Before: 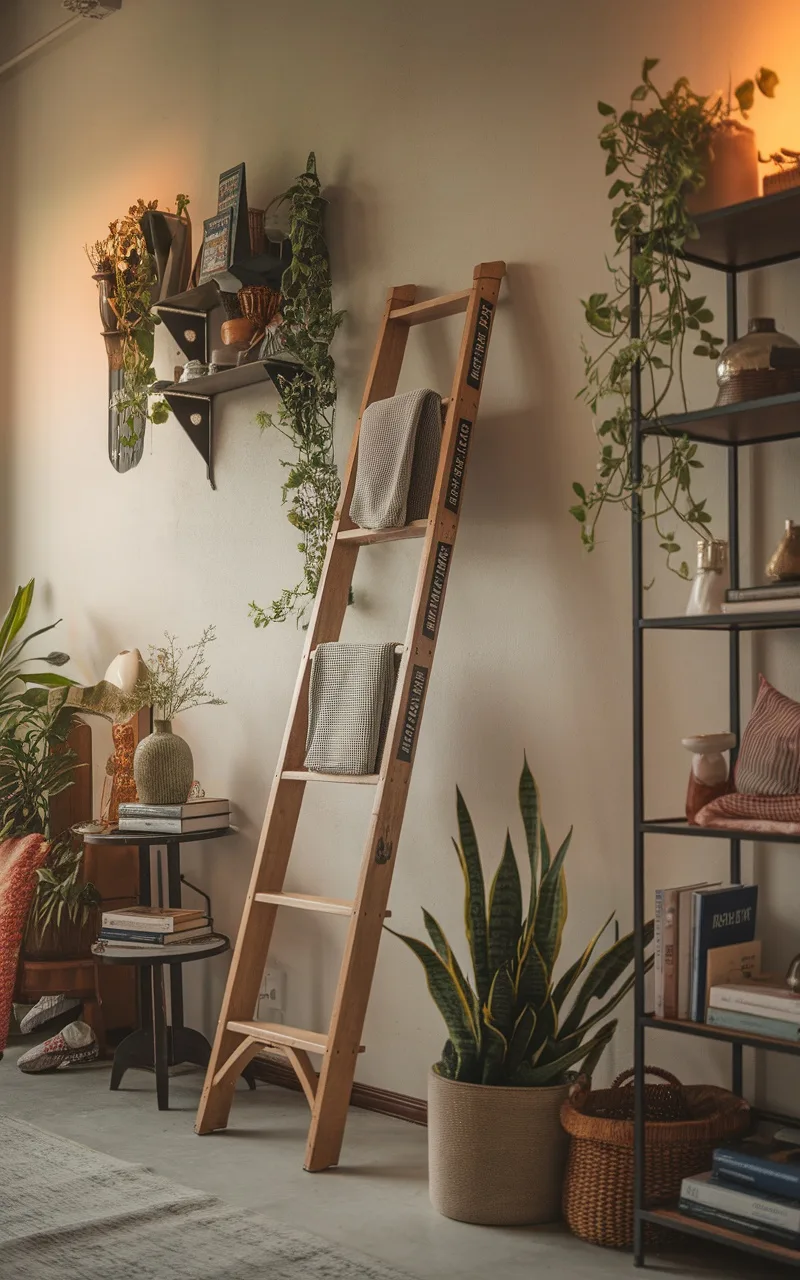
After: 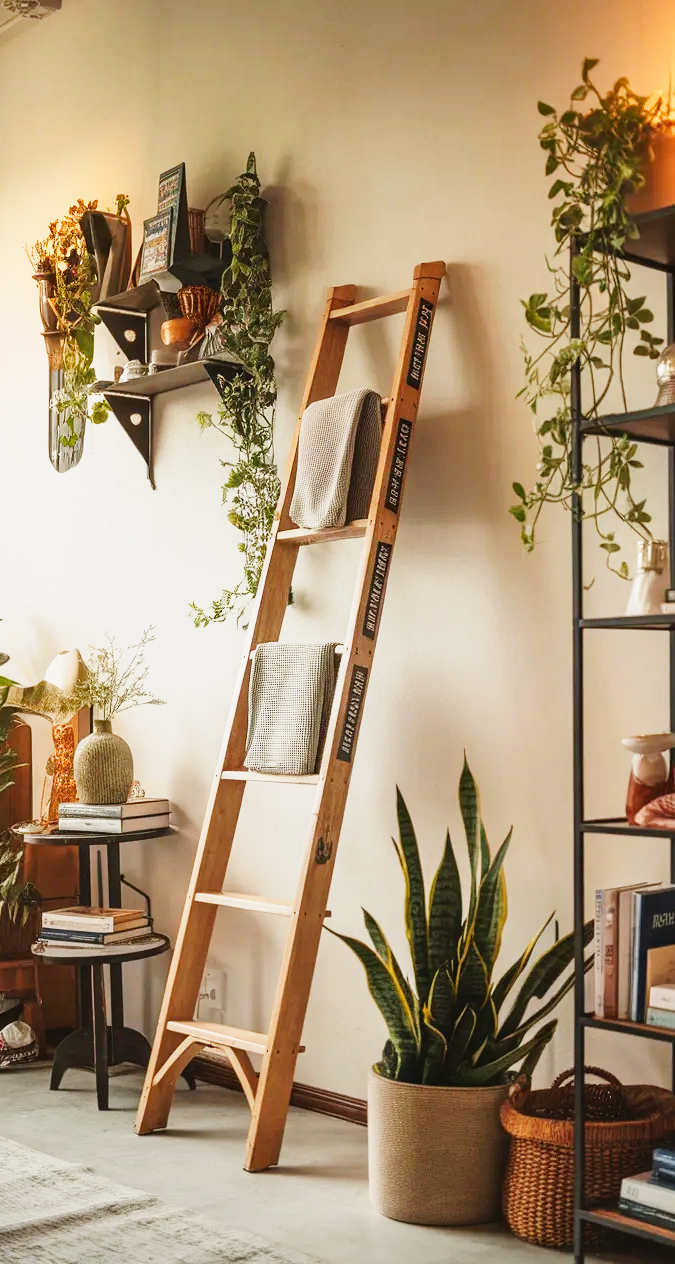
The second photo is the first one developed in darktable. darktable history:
base curve: curves: ch0 [(0, 0) (0, 0.001) (0.001, 0.001) (0.004, 0.002) (0.007, 0.004) (0.015, 0.013) (0.033, 0.045) (0.052, 0.096) (0.075, 0.17) (0.099, 0.241) (0.163, 0.42) (0.219, 0.55) (0.259, 0.616) (0.327, 0.722) (0.365, 0.765) (0.522, 0.873) (0.547, 0.881) (0.689, 0.919) (0.826, 0.952) (1, 1)], preserve colors none
crop: left 7.598%, right 7.873%
shadows and highlights: shadows 52.34, highlights -28.23, soften with gaussian
